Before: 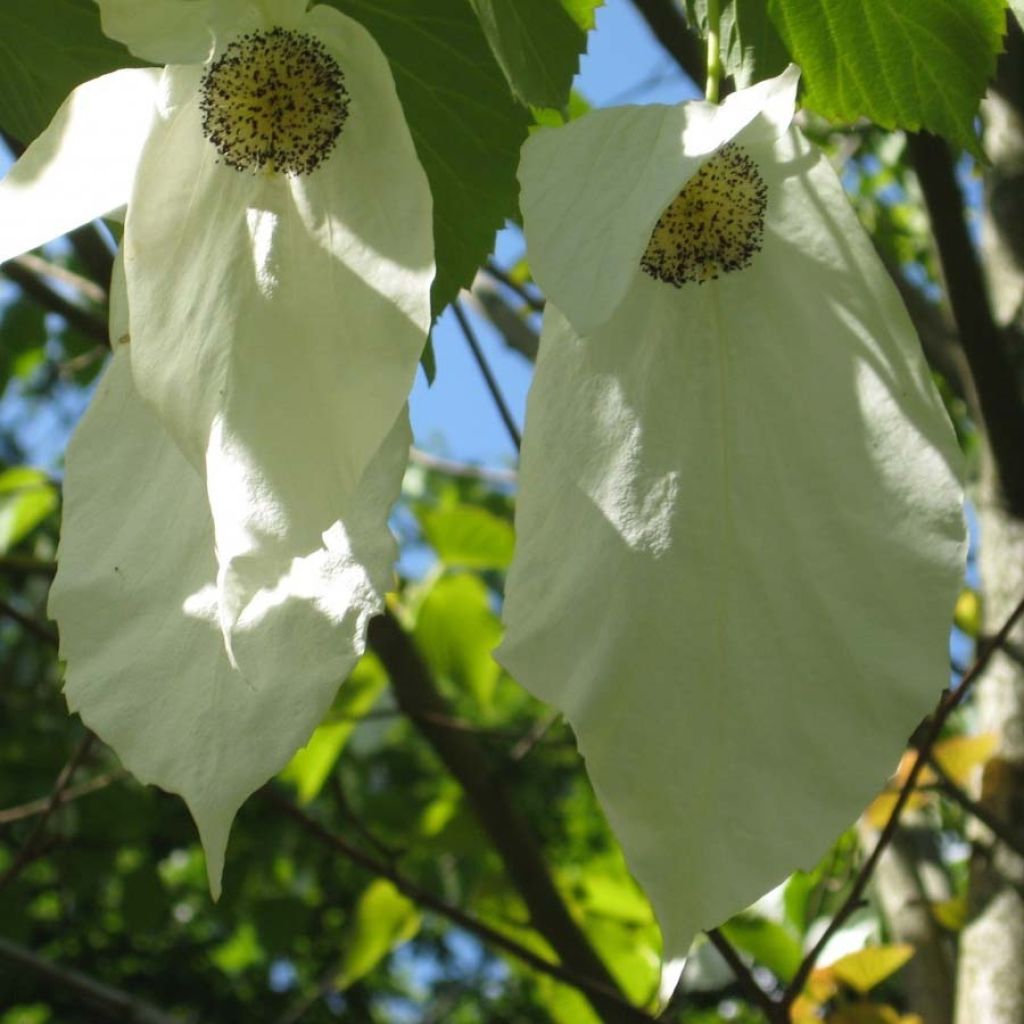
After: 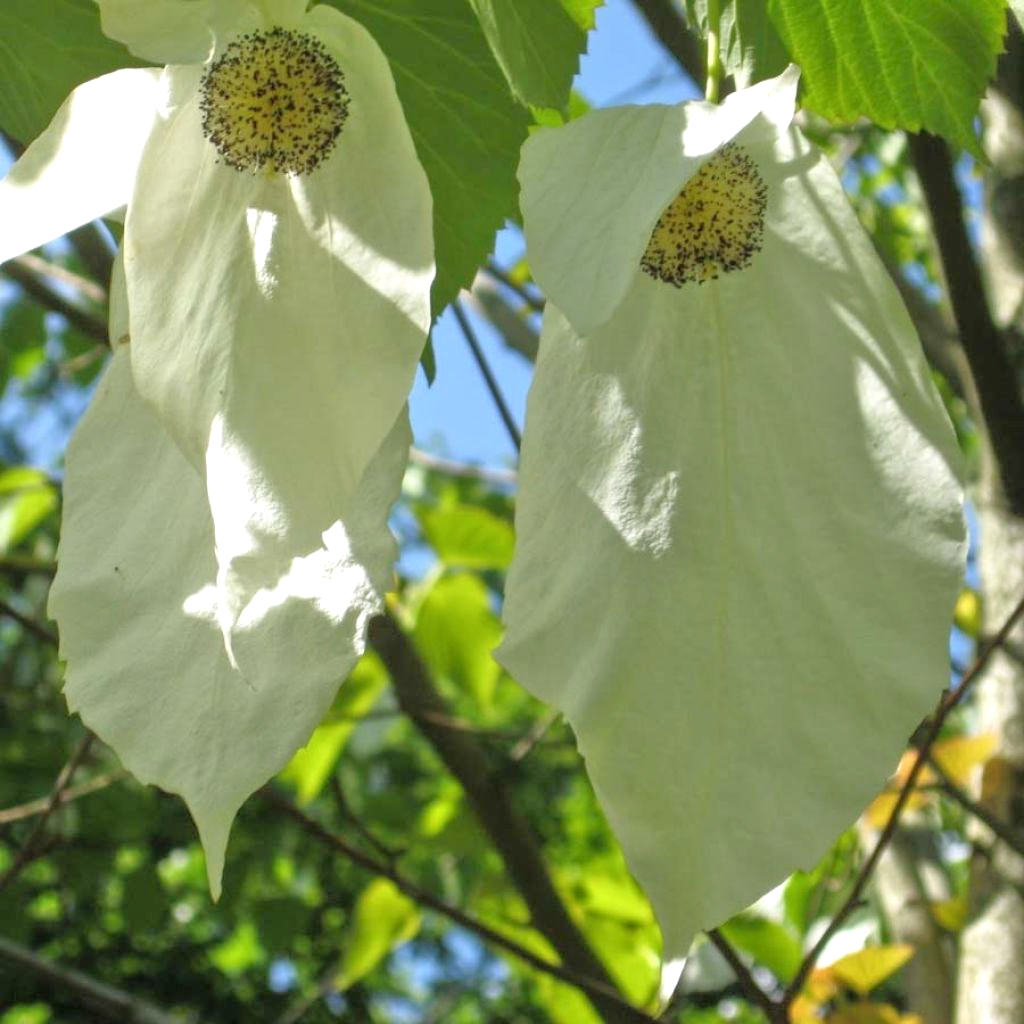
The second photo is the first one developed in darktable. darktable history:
local contrast: highlights 103%, shadows 100%, detail 119%, midtone range 0.2
tone equalizer: -7 EV 0.144 EV, -6 EV 0.611 EV, -5 EV 1.12 EV, -4 EV 1.3 EV, -3 EV 1.18 EV, -2 EV 0.6 EV, -1 EV 0.162 EV
exposure: exposure 0.172 EV, compensate highlight preservation false
